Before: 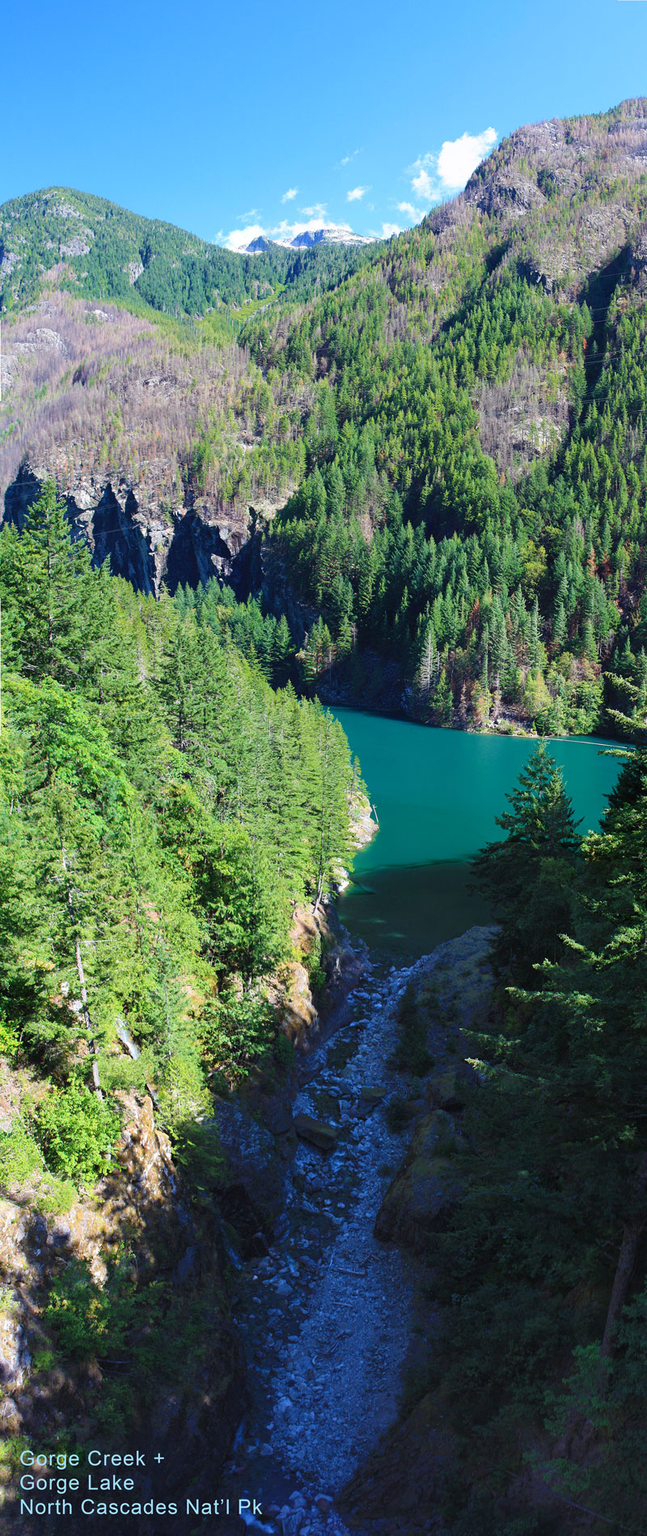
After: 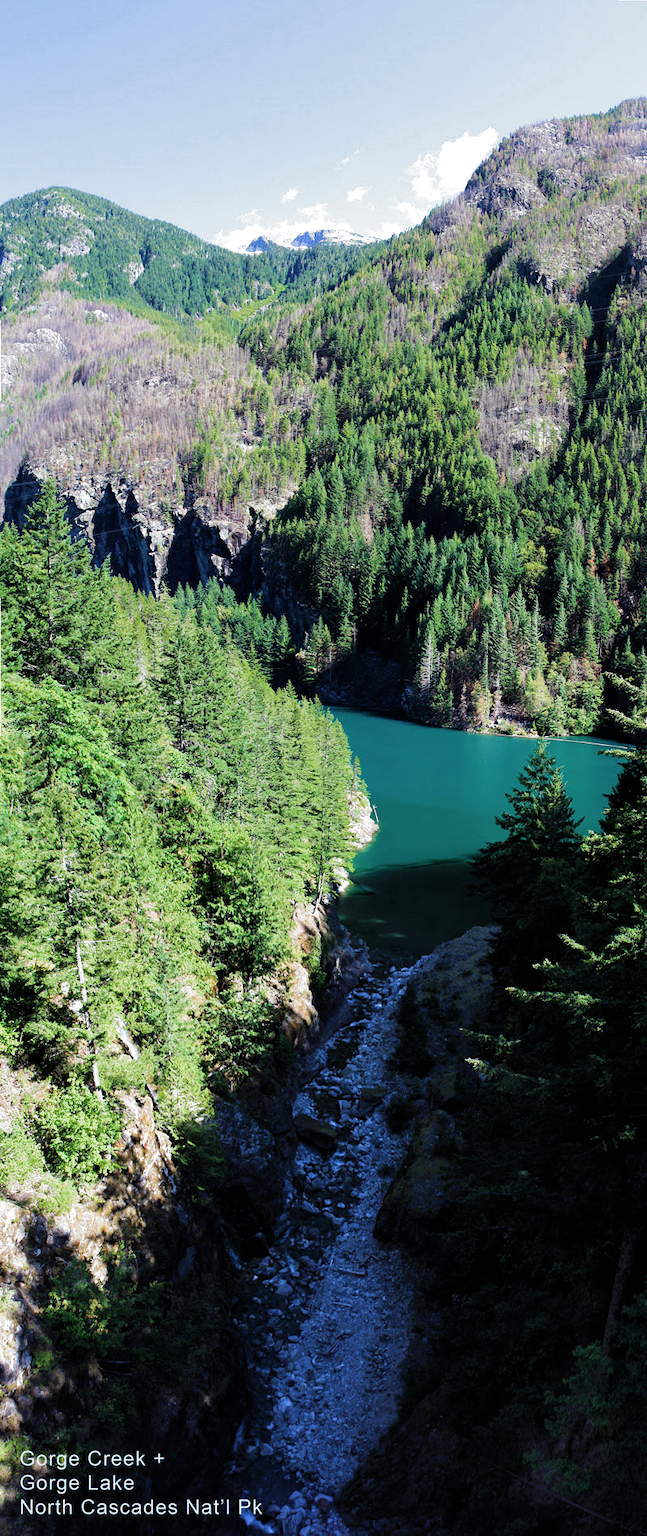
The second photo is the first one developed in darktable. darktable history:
exposure: exposure 0 EV, compensate highlight preservation false
shadows and highlights: shadows 10, white point adjustment 1, highlights -40
filmic rgb: black relative exposure -8.2 EV, white relative exposure 2.2 EV, threshold 3 EV, hardness 7.11, latitude 75%, contrast 1.325, highlights saturation mix -2%, shadows ↔ highlights balance 30%, preserve chrominance RGB euclidean norm, color science v5 (2021), contrast in shadows safe, contrast in highlights safe, enable highlight reconstruction true
